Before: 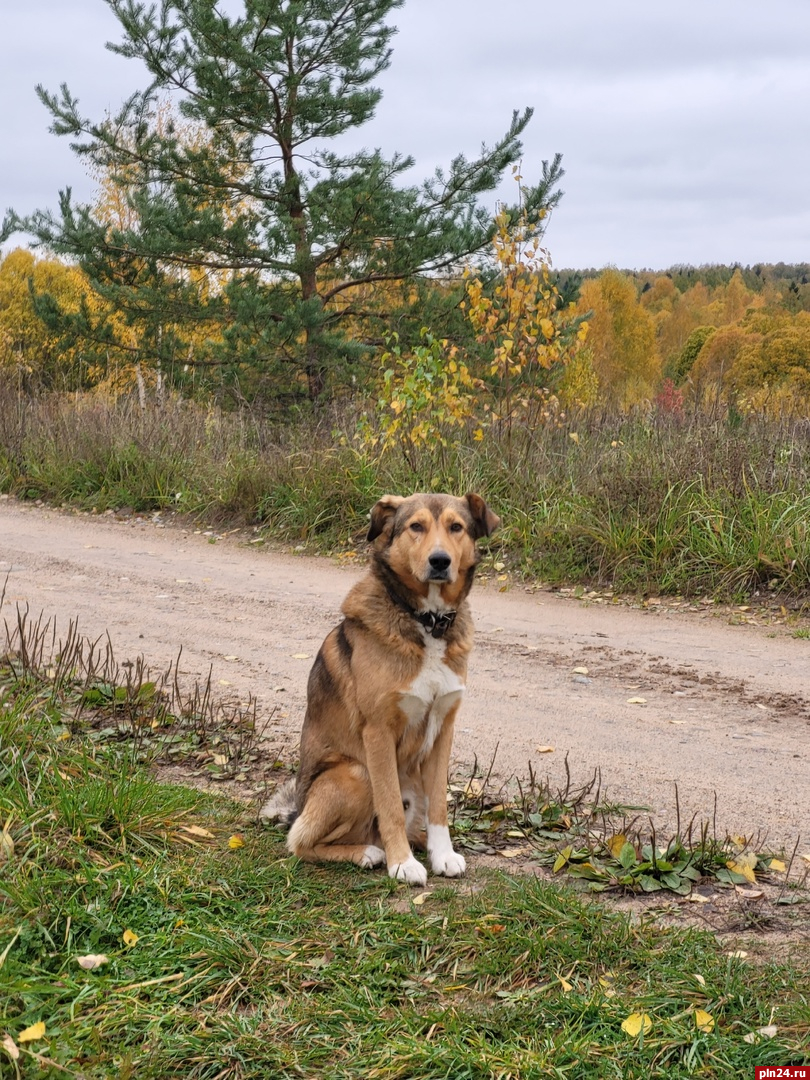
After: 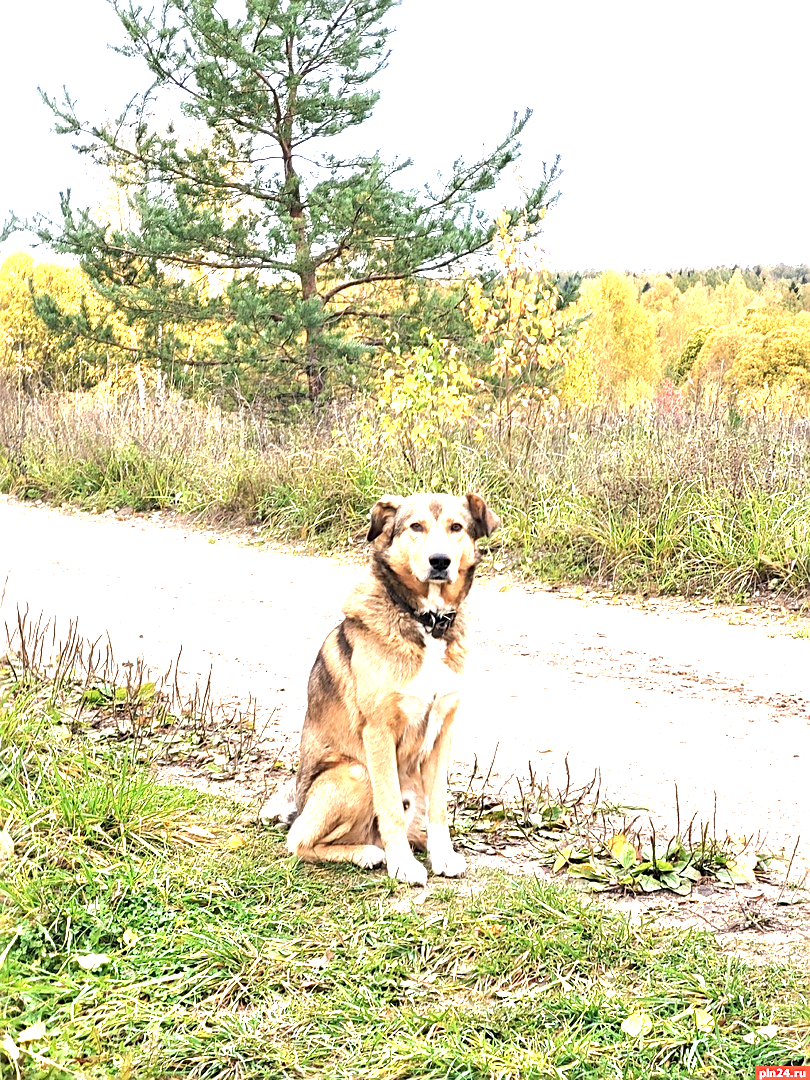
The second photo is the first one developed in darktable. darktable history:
sharpen: on, module defaults
exposure: black level correction 0.001, exposure 2 EV, compensate highlight preservation false
color zones: curves: ch0 [(0, 0.558) (0.143, 0.559) (0.286, 0.529) (0.429, 0.505) (0.571, 0.5) (0.714, 0.5) (0.857, 0.5) (1, 0.558)]; ch1 [(0, 0.469) (0.01, 0.469) (0.12, 0.446) (0.248, 0.469) (0.5, 0.5) (0.748, 0.5) (0.99, 0.469) (1, 0.469)]
